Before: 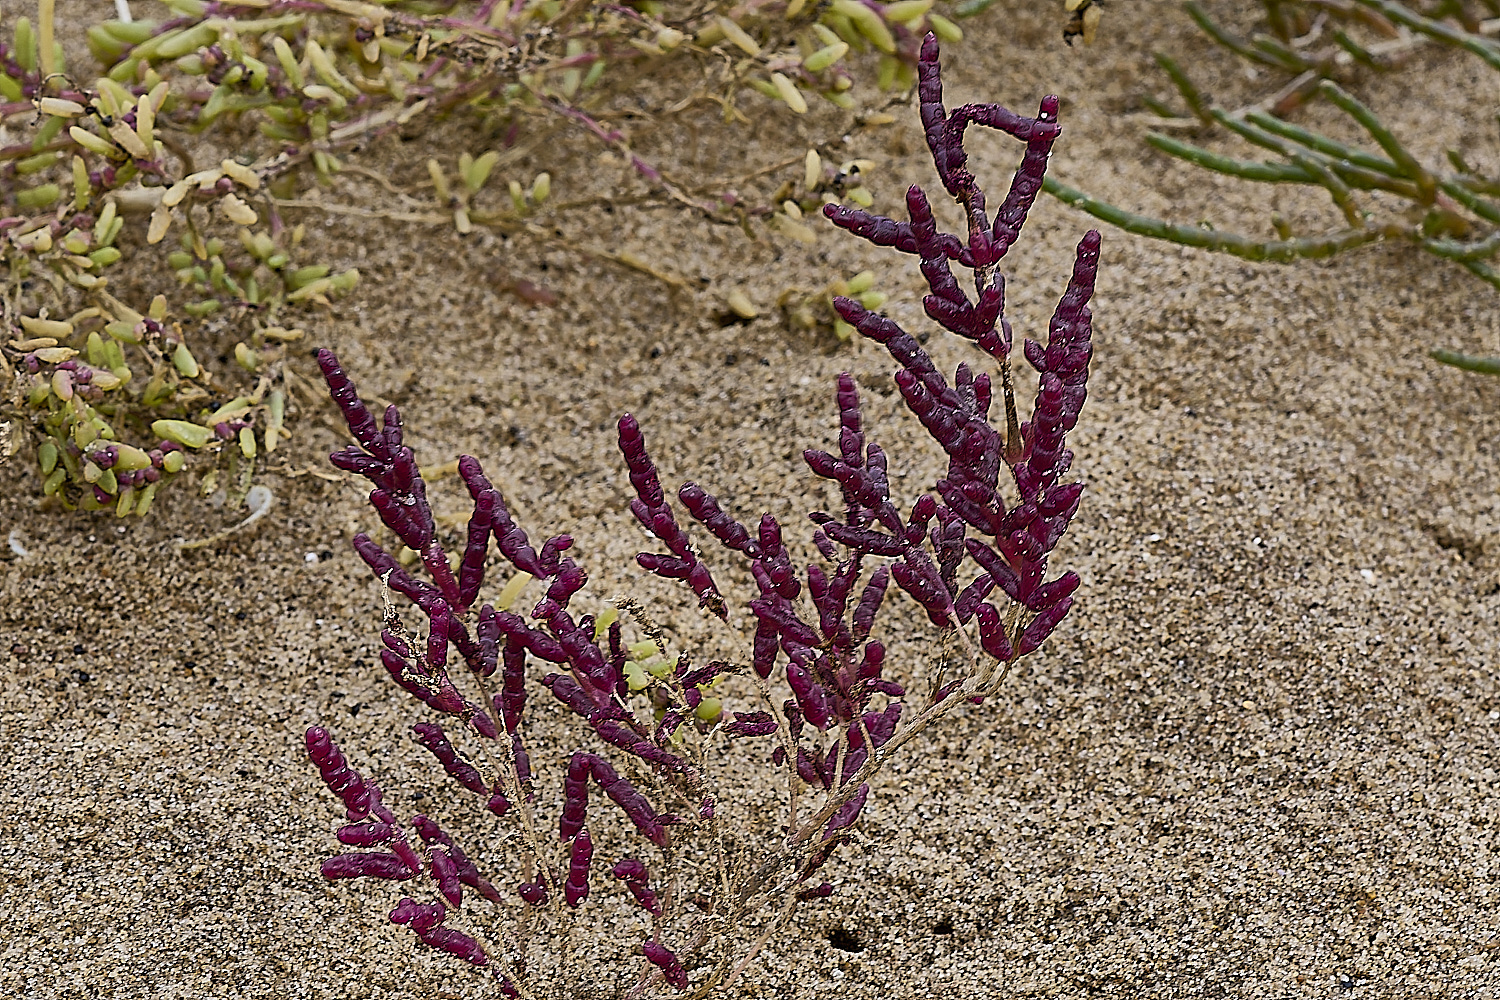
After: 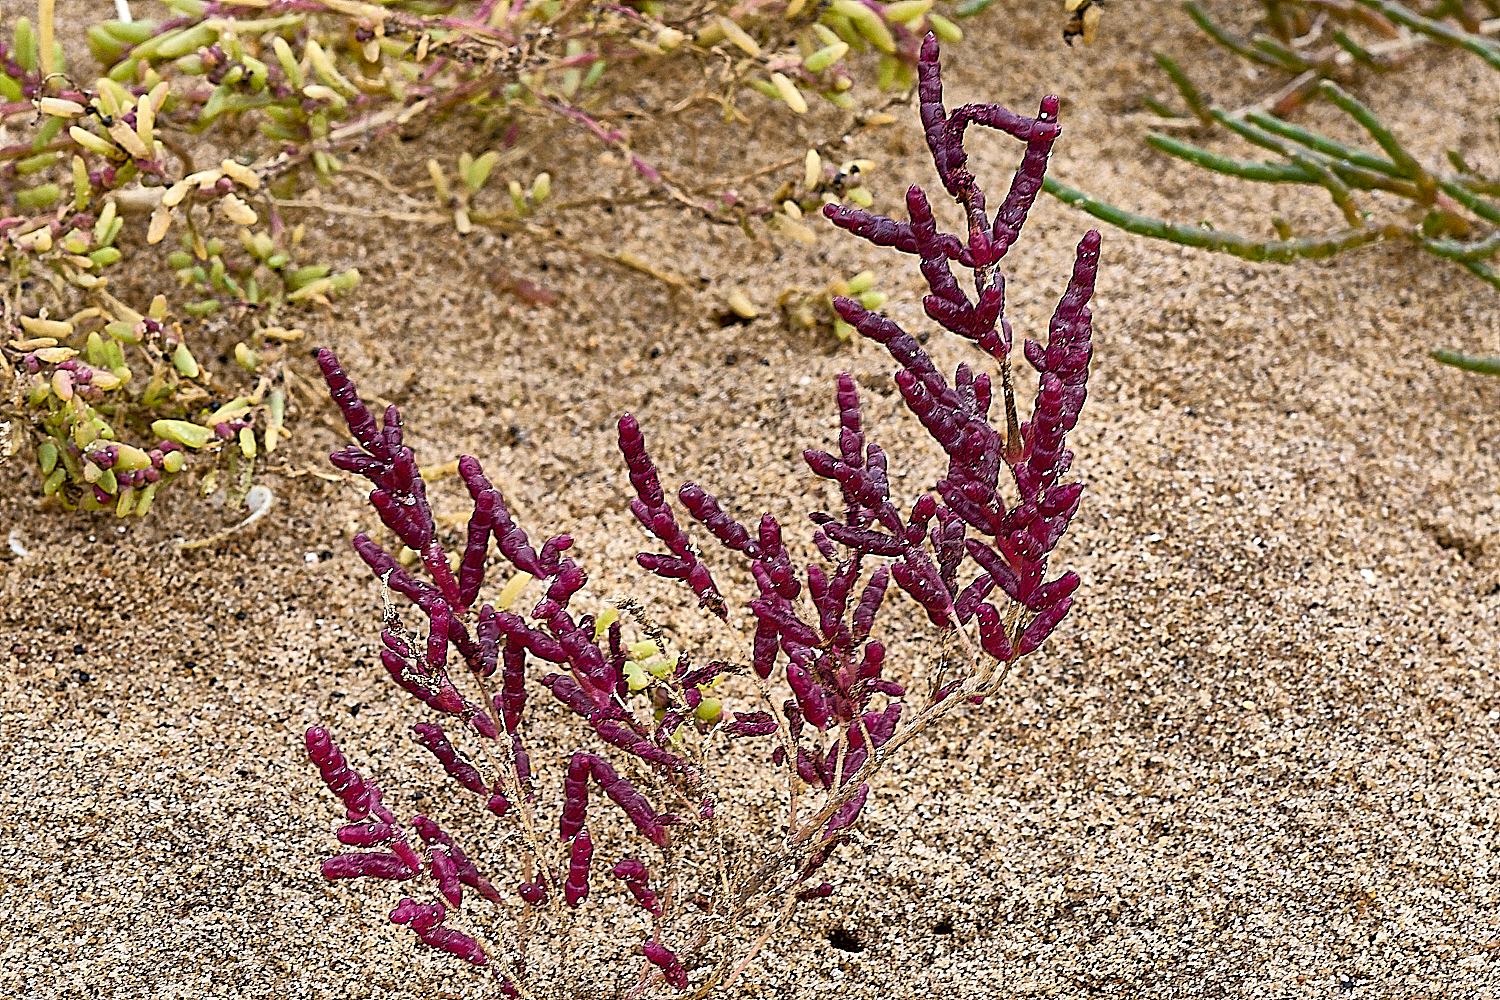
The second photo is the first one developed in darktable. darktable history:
grain: coarseness 0.09 ISO
exposure: exposure 0.6 EV, compensate highlight preservation false
